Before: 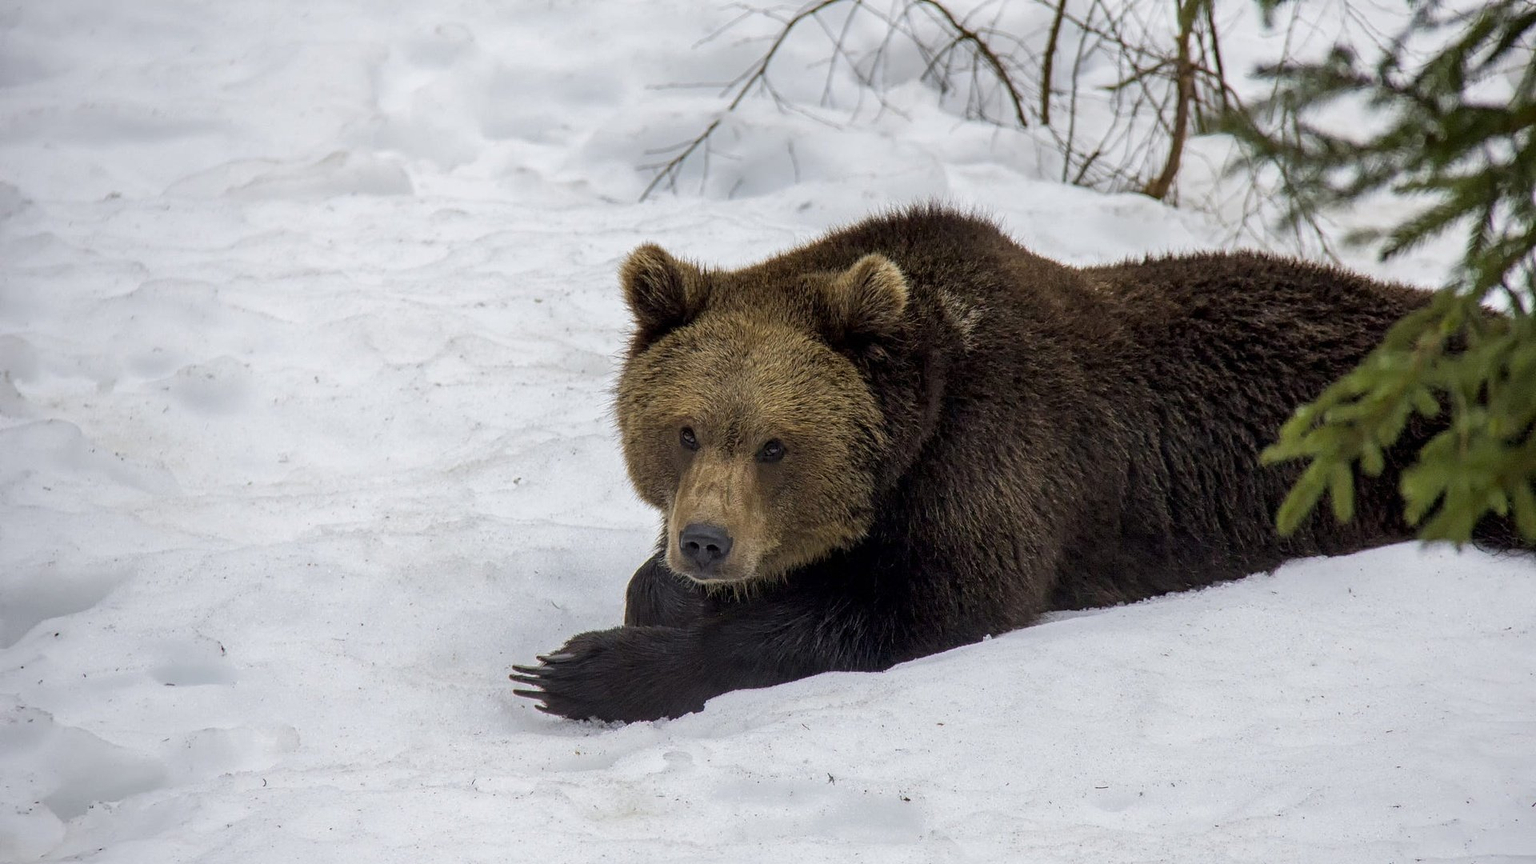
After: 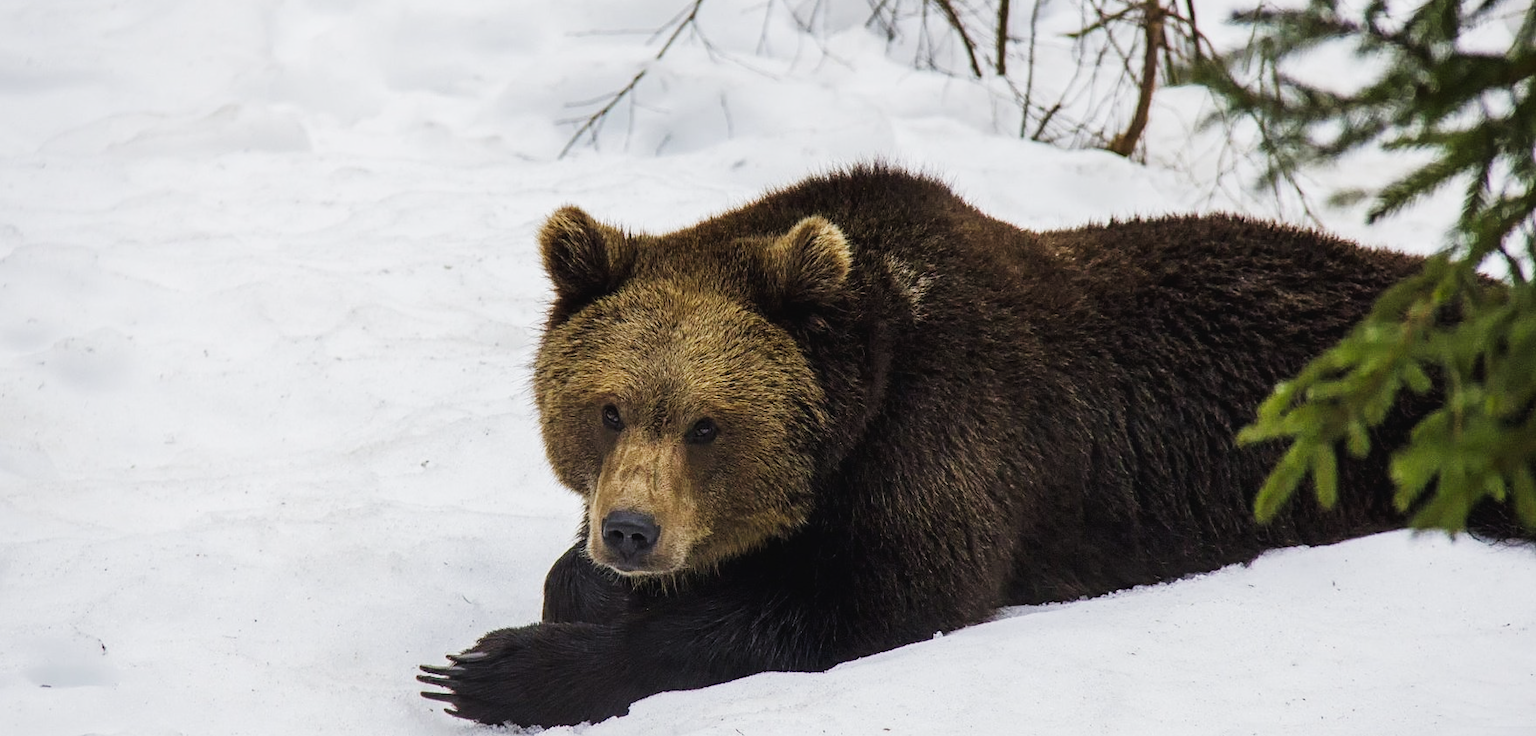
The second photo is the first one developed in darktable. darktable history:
crop: left 8.349%, top 6.542%, bottom 15.381%
tone curve: curves: ch0 [(0, 0.028) (0.037, 0.05) (0.123, 0.108) (0.19, 0.164) (0.269, 0.247) (0.475, 0.533) (0.595, 0.695) (0.718, 0.823) (0.855, 0.913) (1, 0.982)]; ch1 [(0, 0) (0.243, 0.245) (0.427, 0.41) (0.493, 0.481) (0.505, 0.502) (0.536, 0.545) (0.56, 0.582) (0.611, 0.644) (0.769, 0.807) (1, 1)]; ch2 [(0, 0) (0.249, 0.216) (0.349, 0.321) (0.424, 0.442) (0.476, 0.483) (0.498, 0.499) (0.517, 0.519) (0.532, 0.55) (0.569, 0.608) (0.614, 0.661) (0.706, 0.75) (0.808, 0.809) (0.991, 0.968)], preserve colors none
